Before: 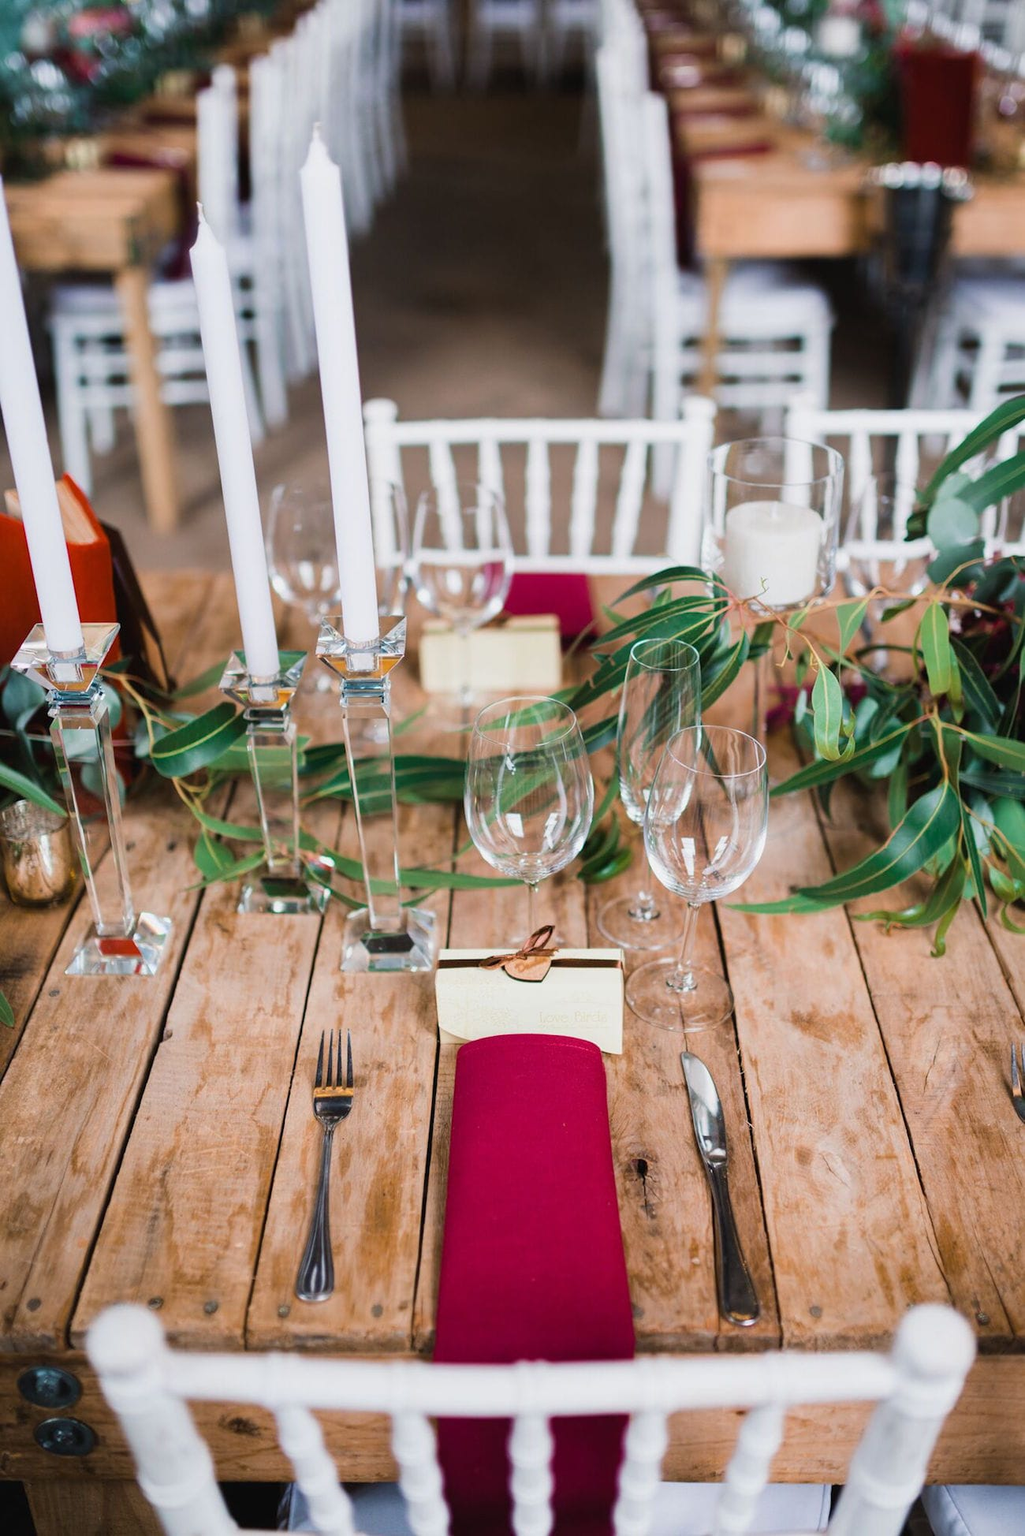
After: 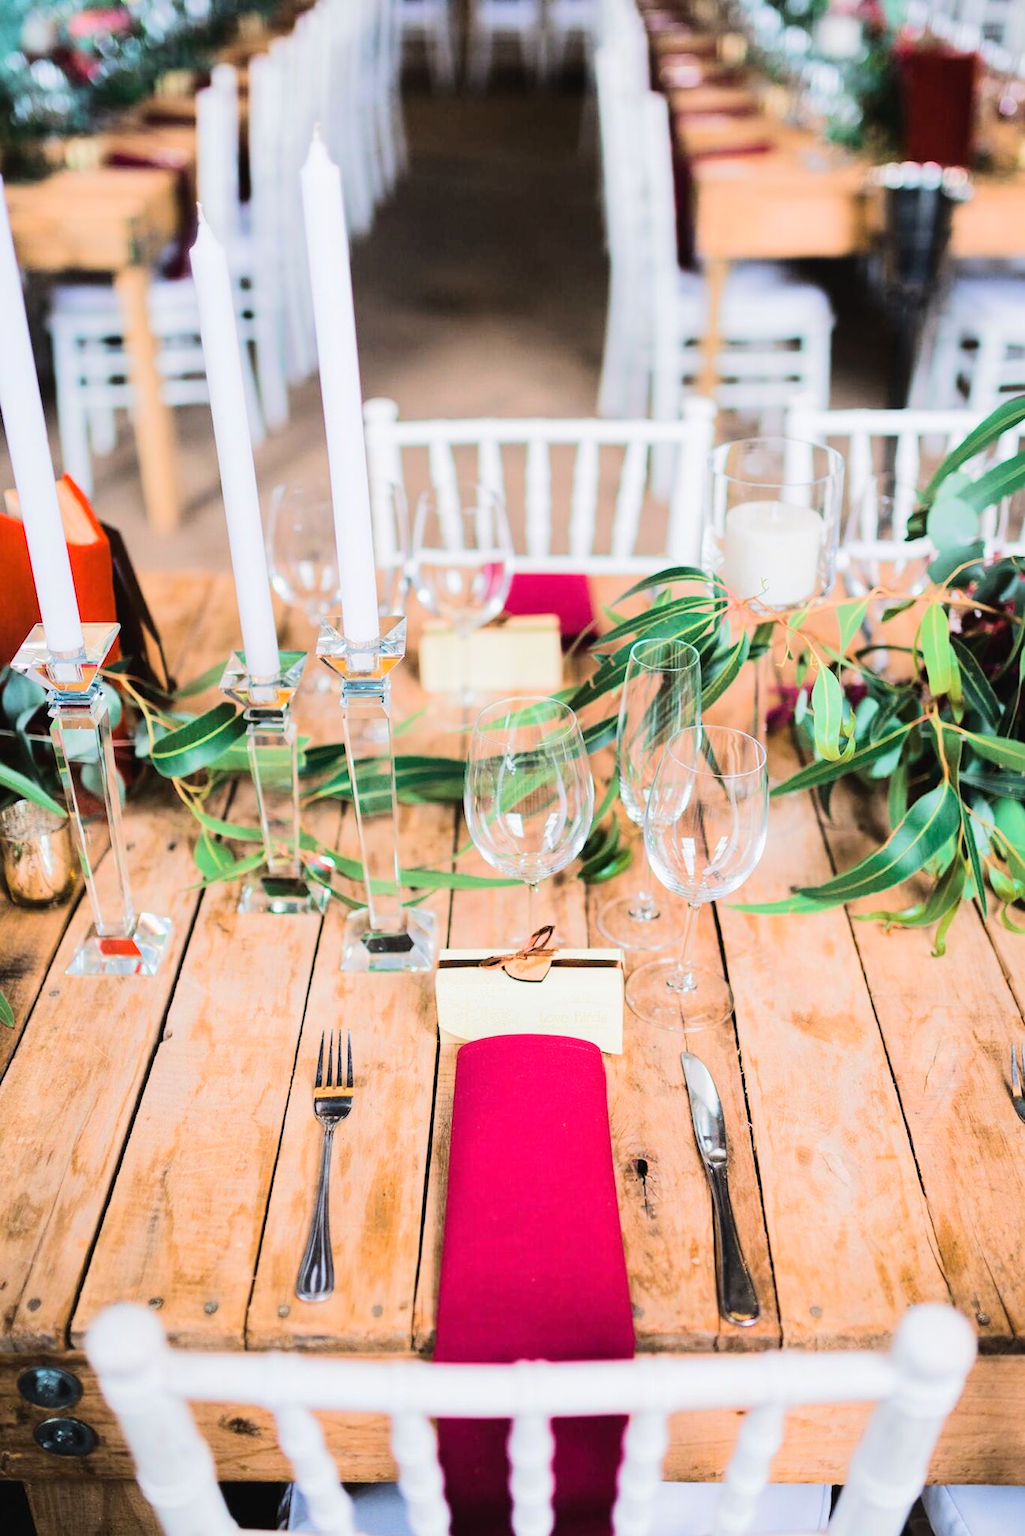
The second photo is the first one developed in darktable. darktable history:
tone equalizer: -7 EV 0.164 EV, -6 EV 0.612 EV, -5 EV 1.13 EV, -4 EV 1.34 EV, -3 EV 1.15 EV, -2 EV 0.6 EV, -1 EV 0.149 EV, edges refinement/feathering 500, mask exposure compensation -1.57 EV, preserve details no
